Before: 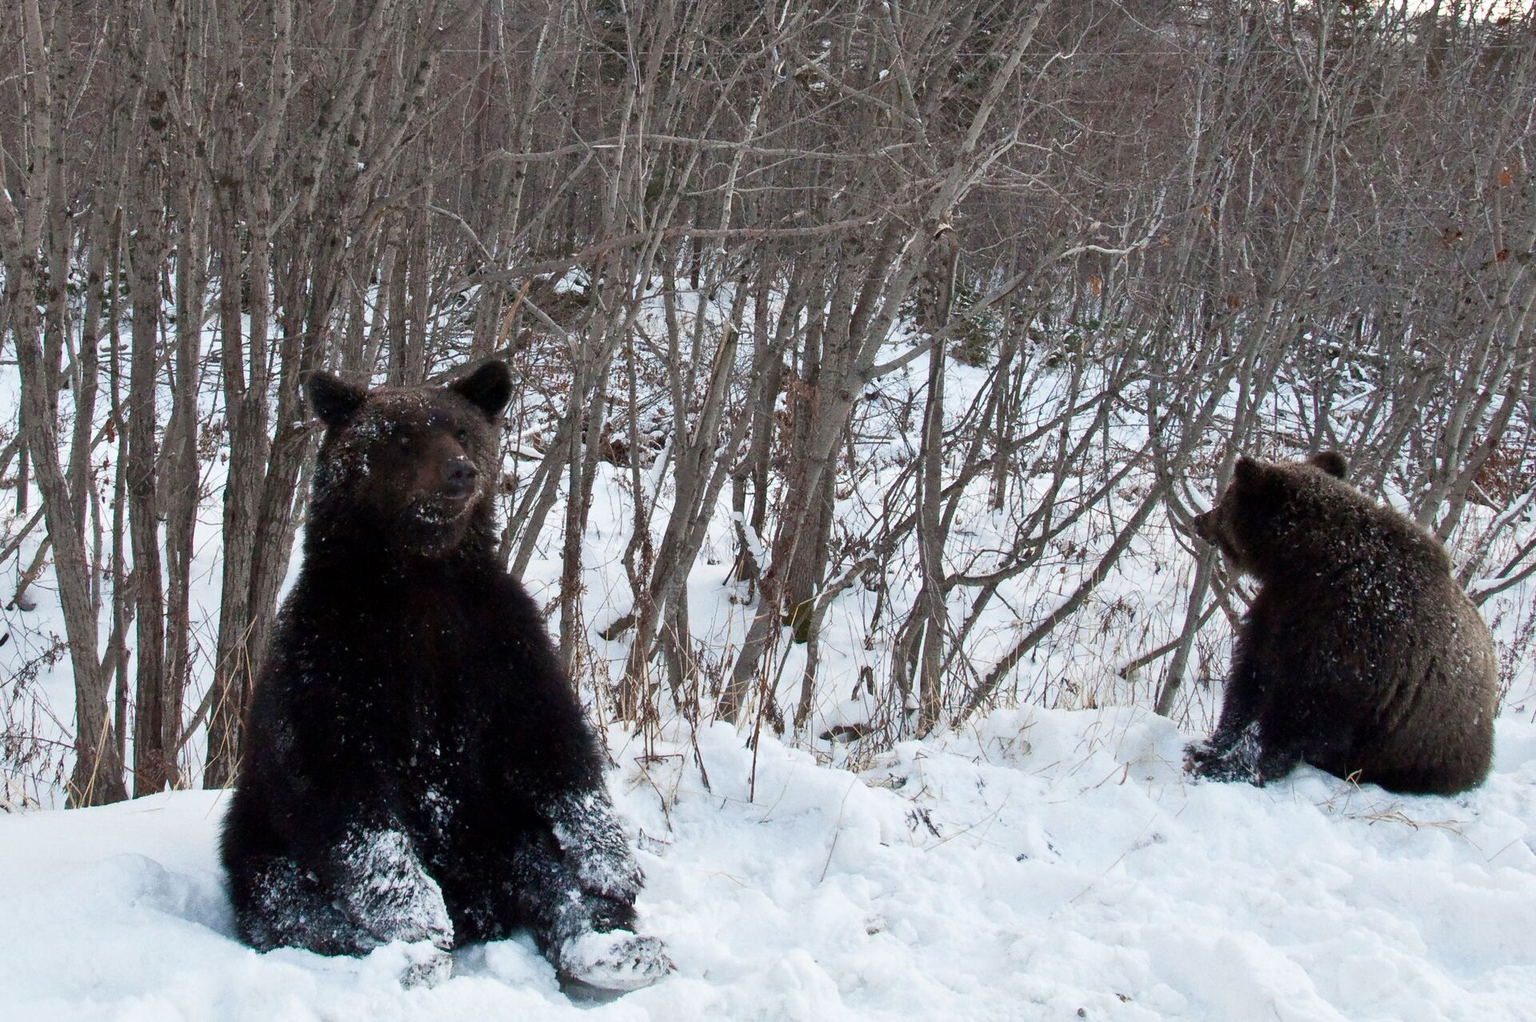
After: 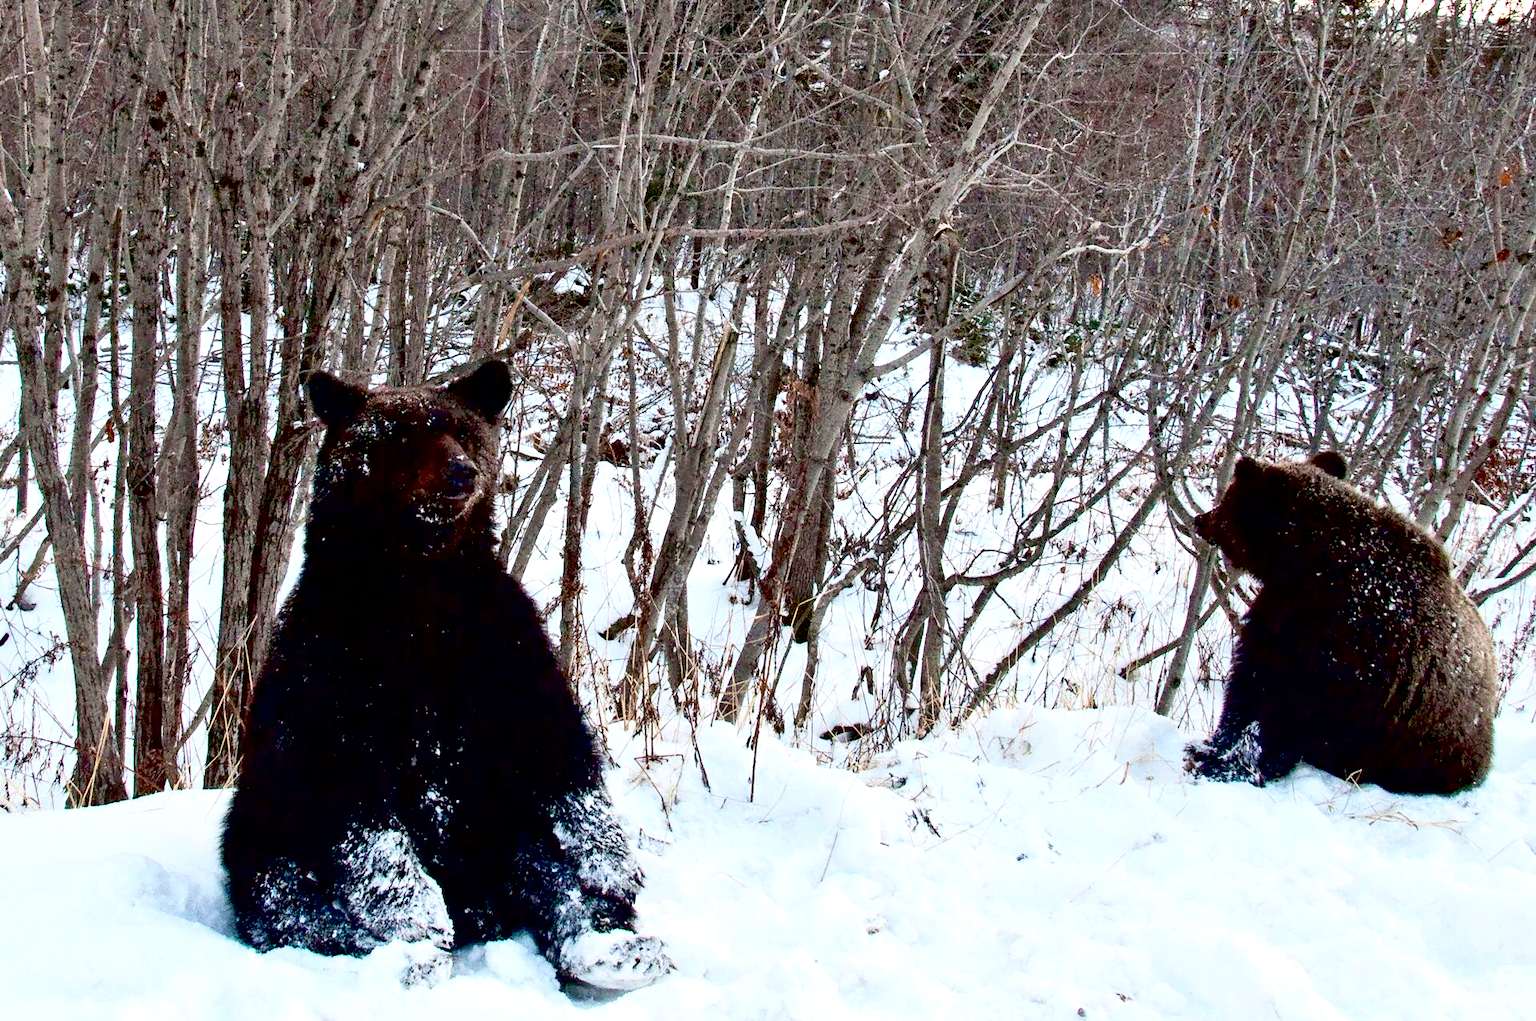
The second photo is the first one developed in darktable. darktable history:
exposure: black level correction 0.031, exposure 0.304 EV, compensate highlight preservation false
contrast equalizer: octaves 7, y [[0.6 ×6], [0.55 ×6], [0 ×6], [0 ×6], [0 ×6]], mix 0.3
contrast brightness saturation: contrast 0.2, brightness 0.16, saturation 0.22
